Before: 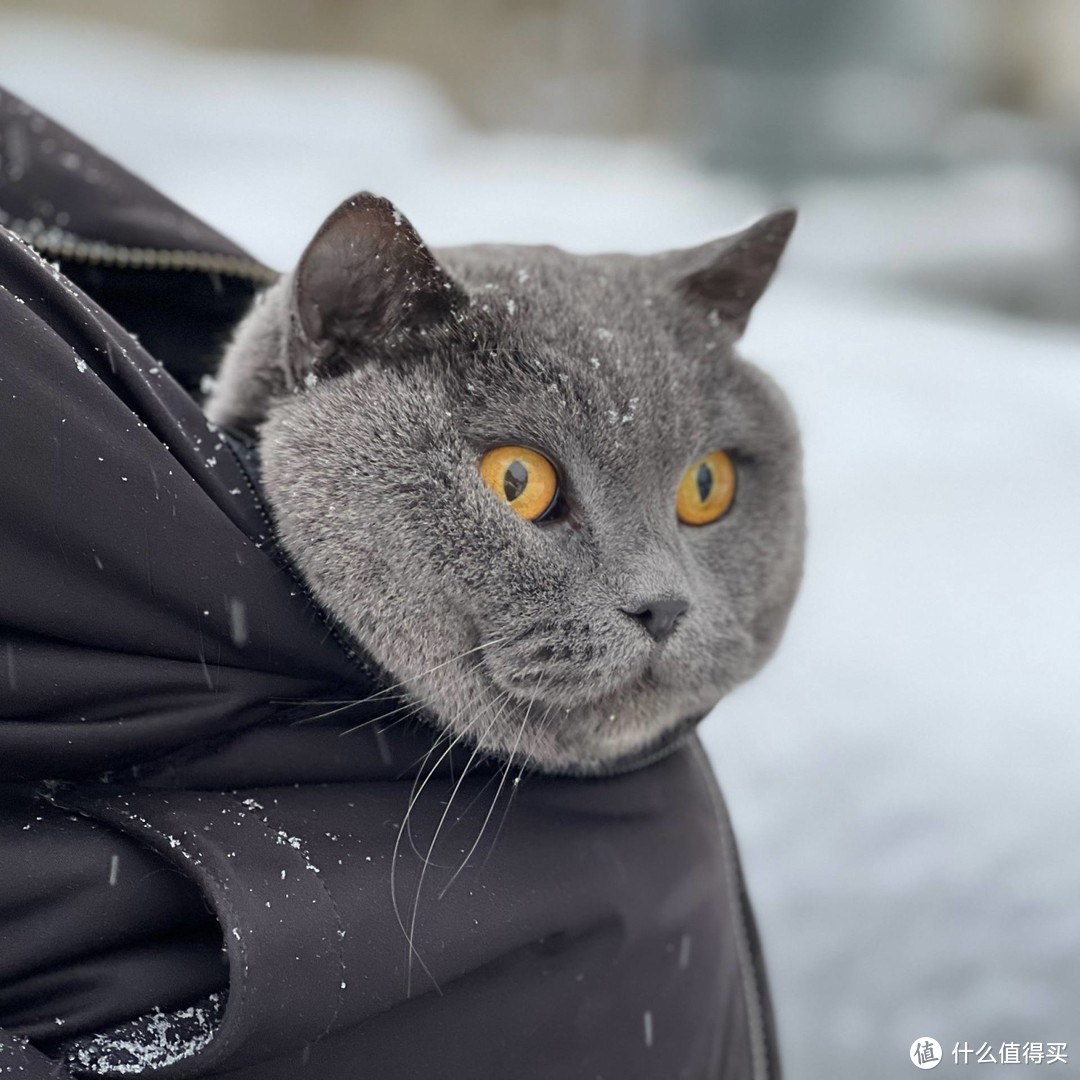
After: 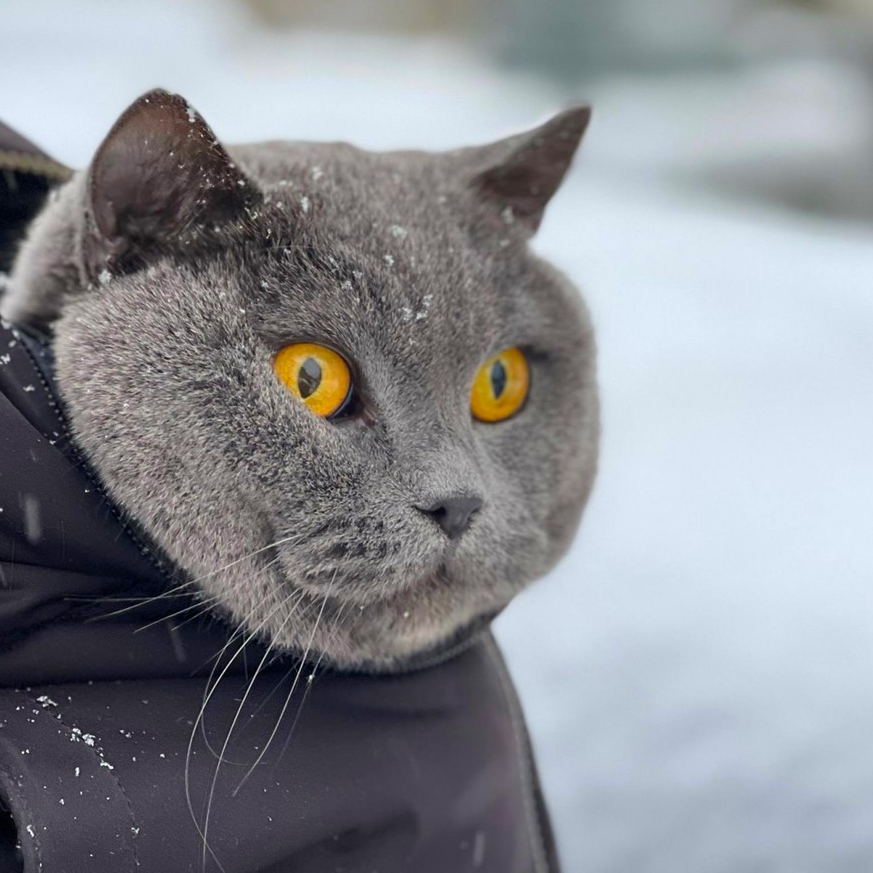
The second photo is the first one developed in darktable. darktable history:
crop: left 19.159%, top 9.58%, bottom 9.58%
color balance rgb: perceptual saturation grading › global saturation 30%, global vibrance 20%
